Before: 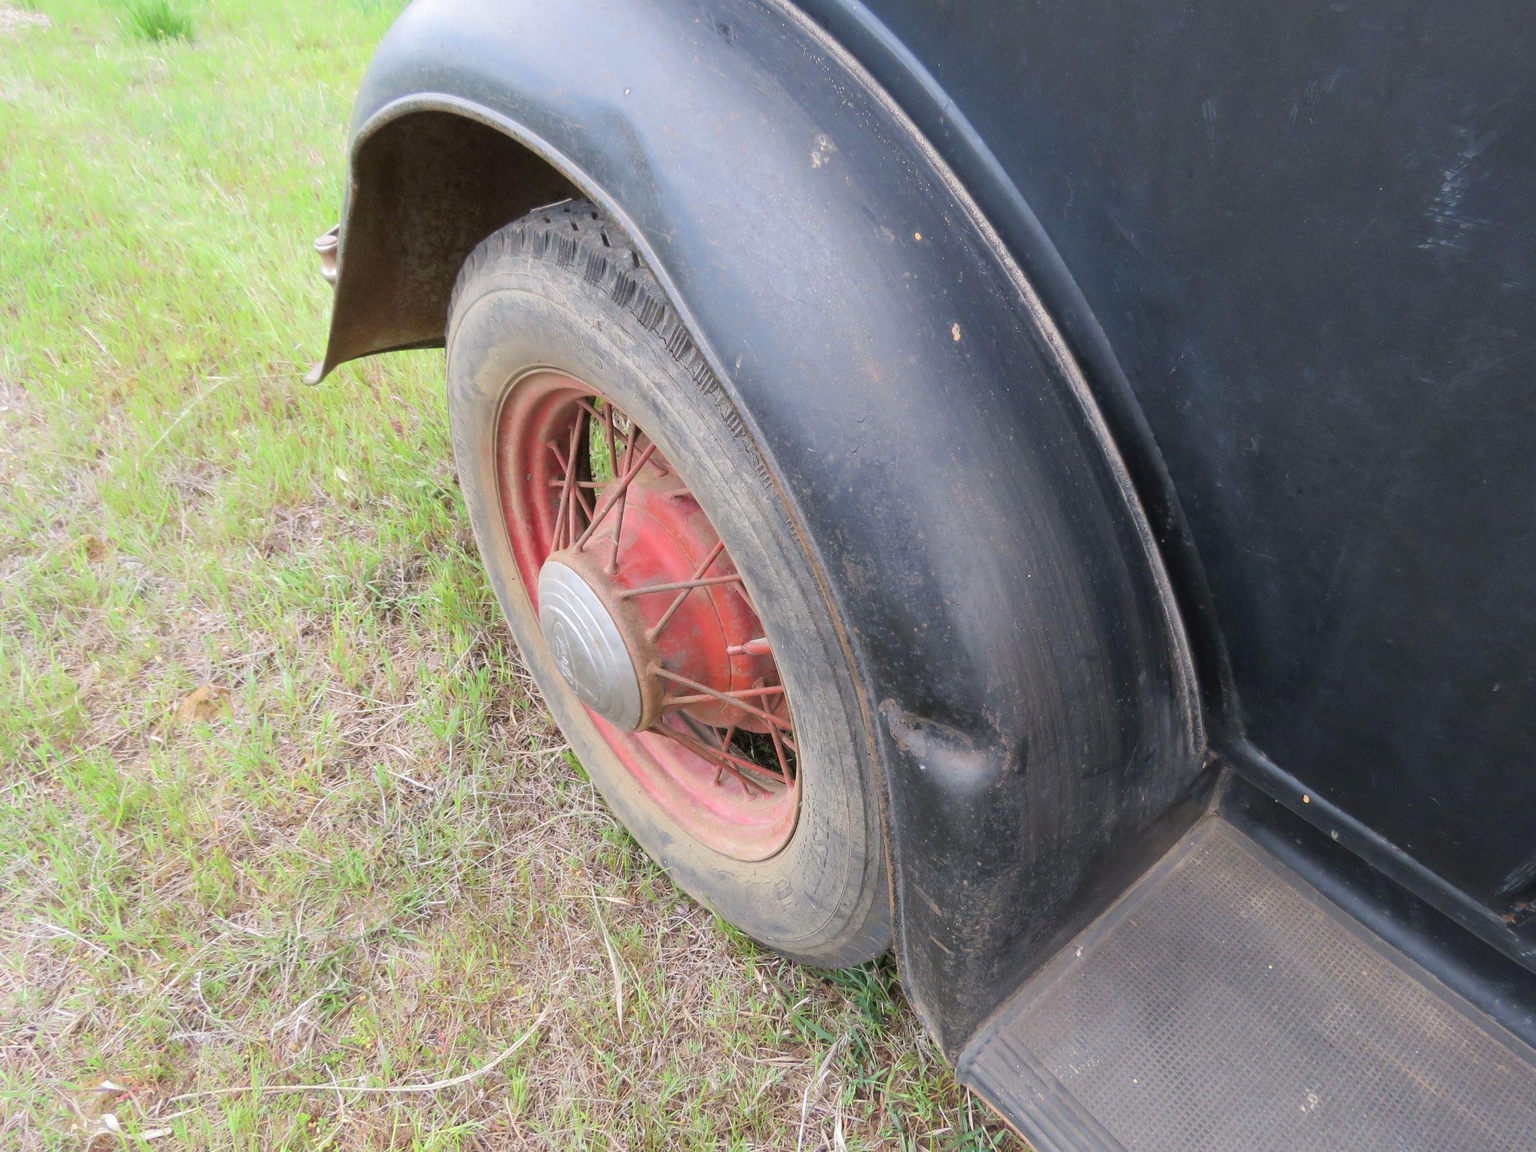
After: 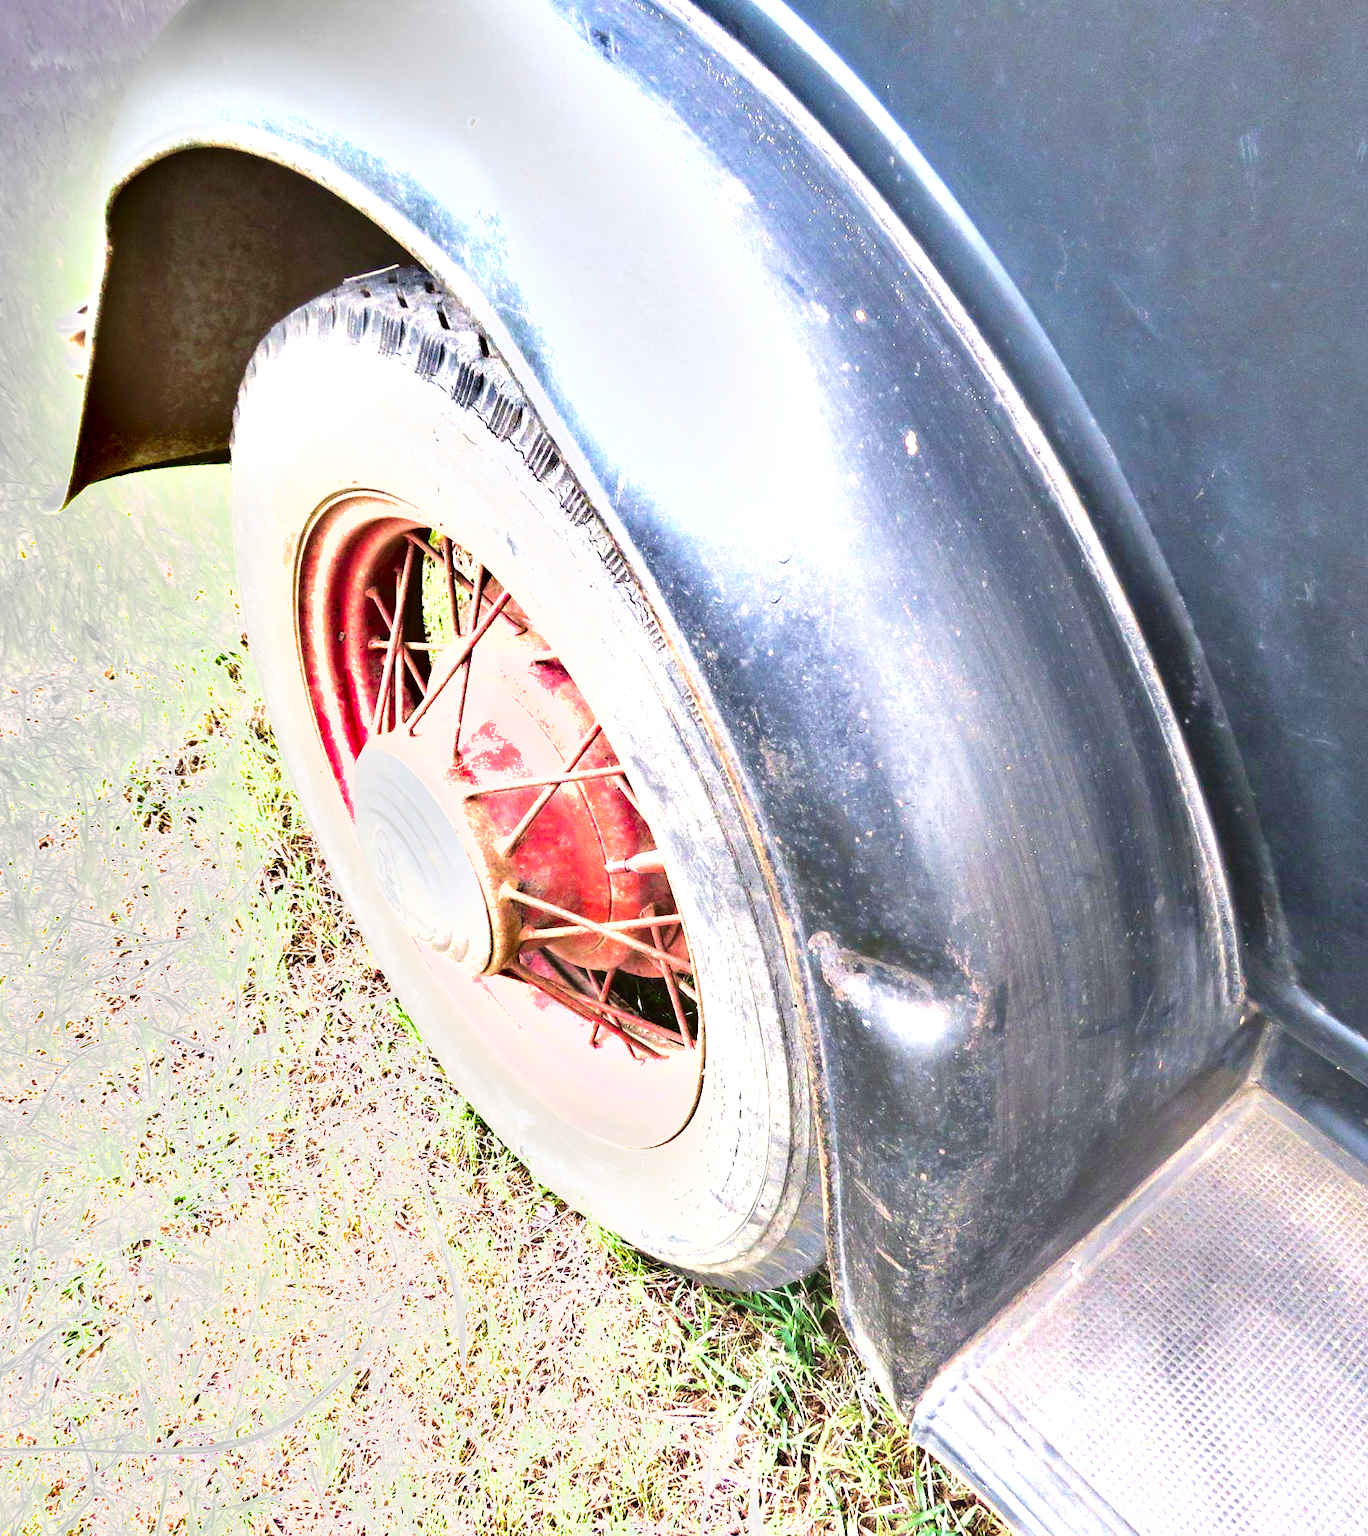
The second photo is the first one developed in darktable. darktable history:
velvia: on, module defaults
exposure: black level correction 0.001, exposure 1.817 EV, compensate exposure bias true, compensate highlight preservation false
crop and rotate: left 17.814%, right 15.378%
shadows and highlights: white point adjustment 0.047, soften with gaussian
